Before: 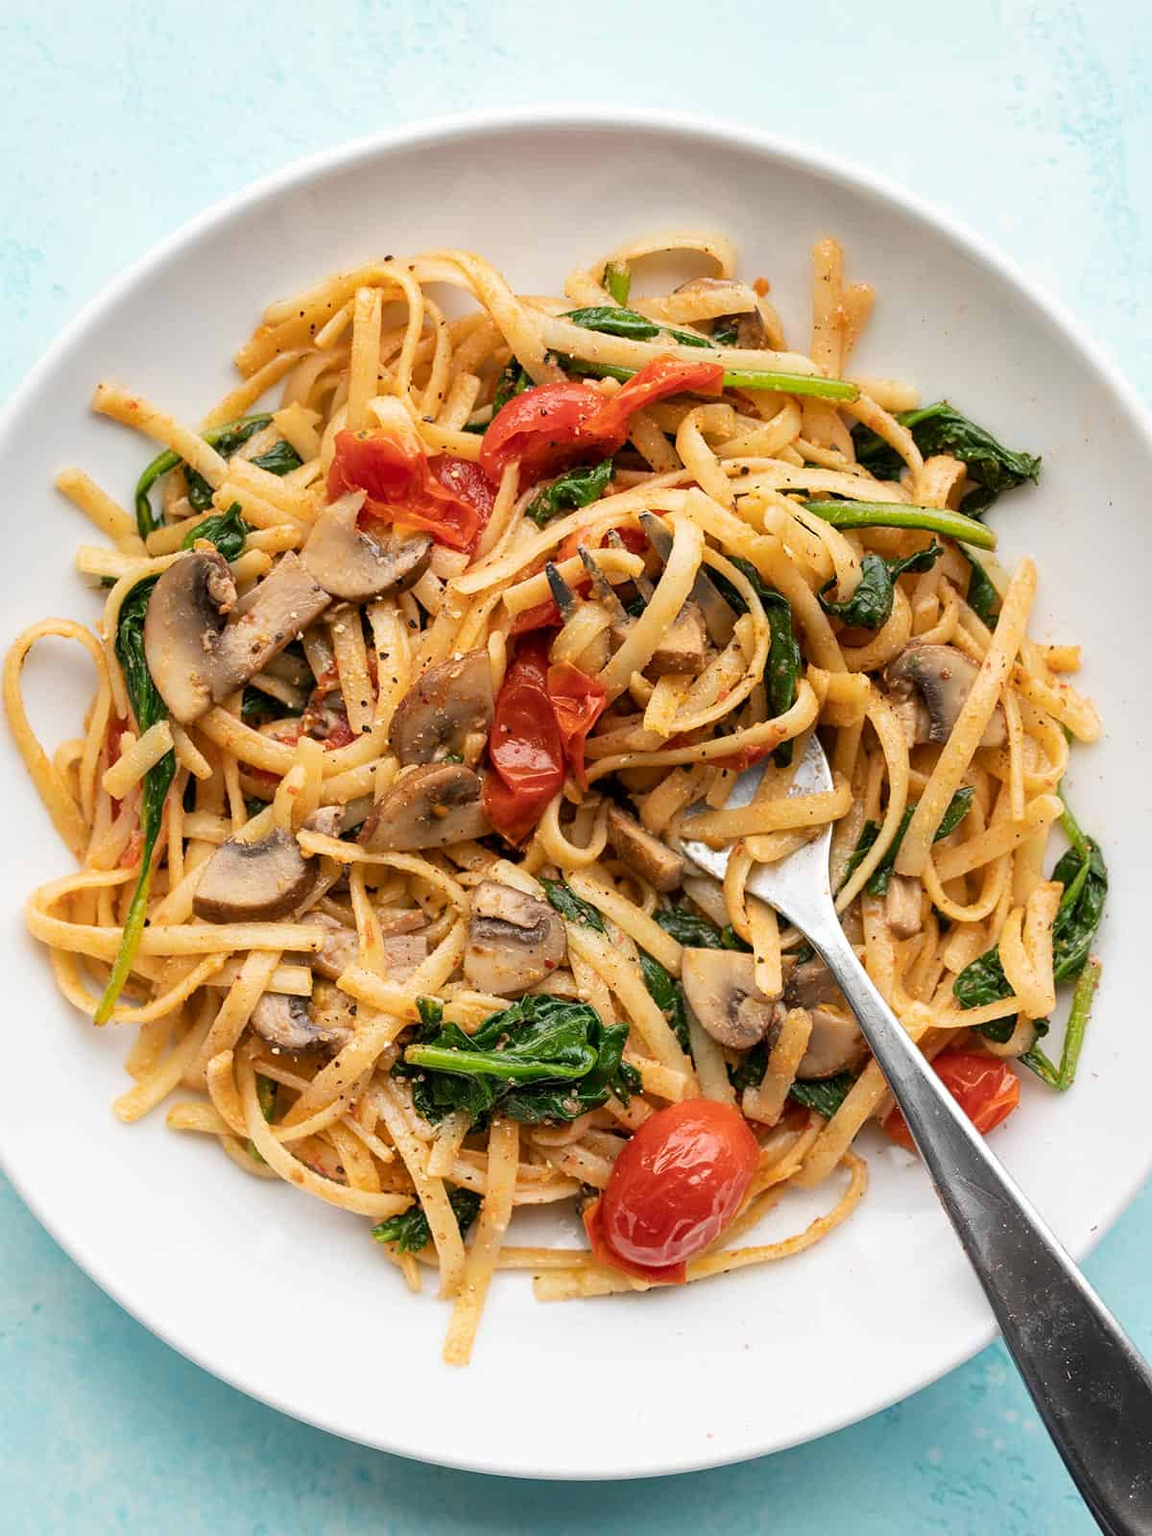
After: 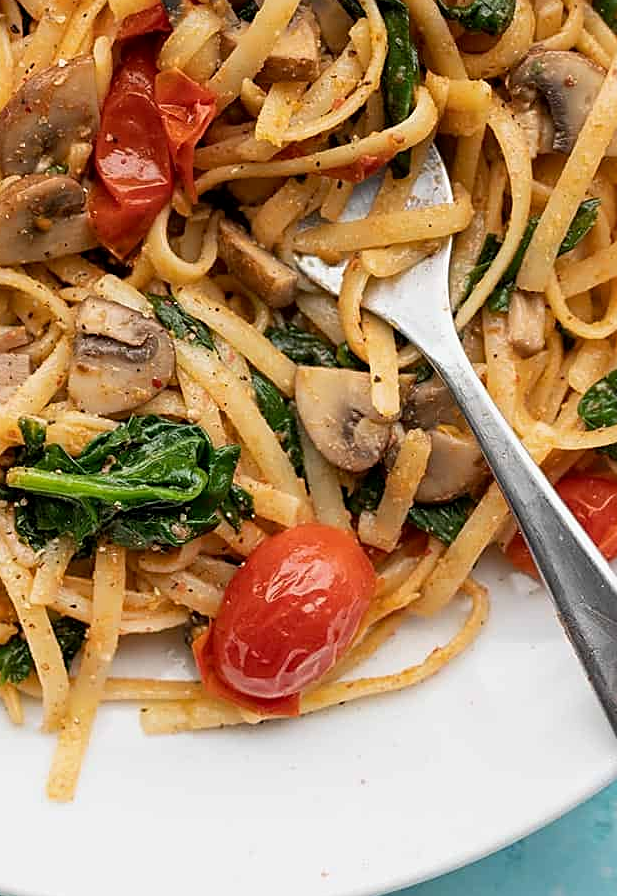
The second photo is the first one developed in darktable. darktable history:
crop: left 34.628%, top 38.853%, right 13.878%, bottom 5.122%
sharpen: on, module defaults
exposure: black level correction 0.002, exposure -0.107 EV, compensate highlight preservation false
